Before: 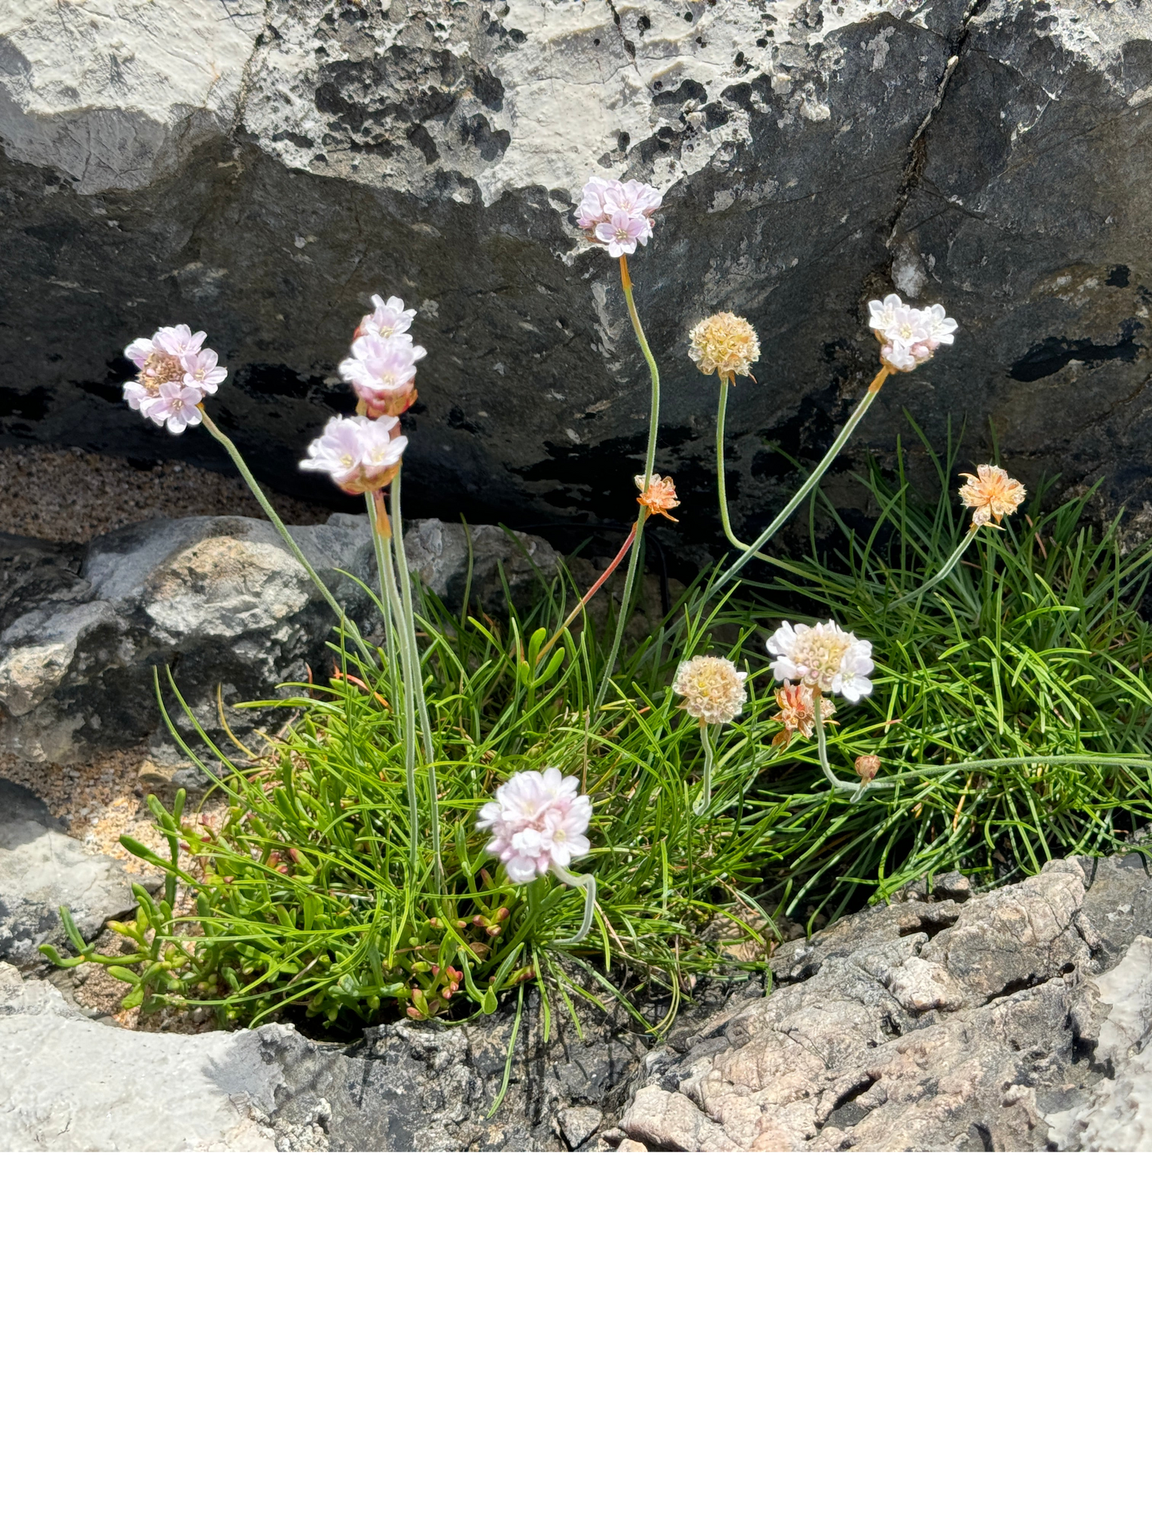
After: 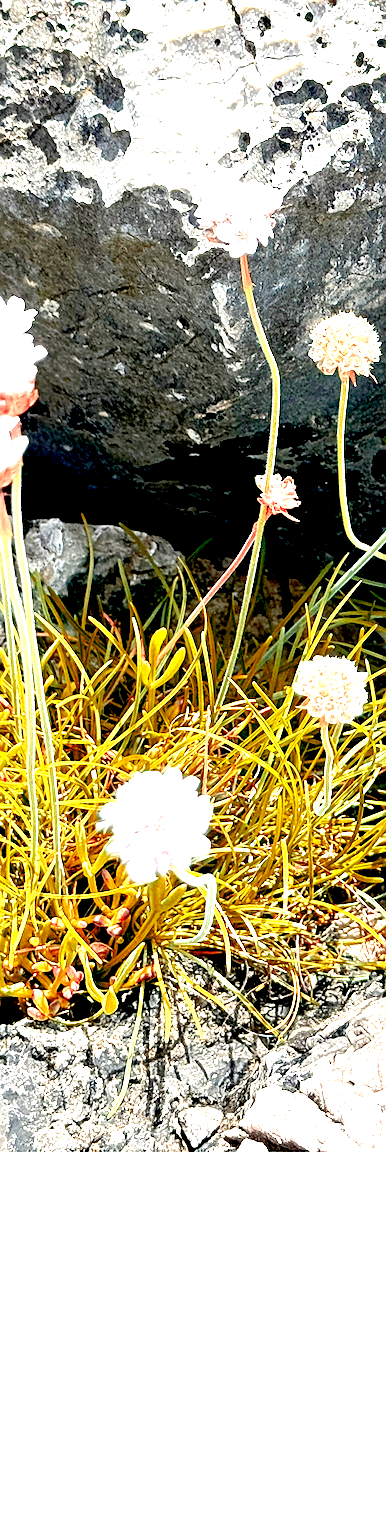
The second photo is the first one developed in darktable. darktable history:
crop: left 32.996%, right 33.398%
color zones: curves: ch1 [(0, 0.455) (0.063, 0.455) (0.286, 0.495) (0.429, 0.5) (0.571, 0.5) (0.714, 0.5) (0.857, 0.5) (1, 0.455)]; ch2 [(0, 0.532) (0.063, 0.521) (0.233, 0.447) (0.429, 0.489) (0.571, 0.5) (0.714, 0.5) (0.857, 0.5) (1, 0.532)], mix 100.55%
sharpen: on, module defaults
exposure: black level correction 0.014, exposure 1.777 EV, compensate highlight preservation false
vignetting: saturation 0.373
